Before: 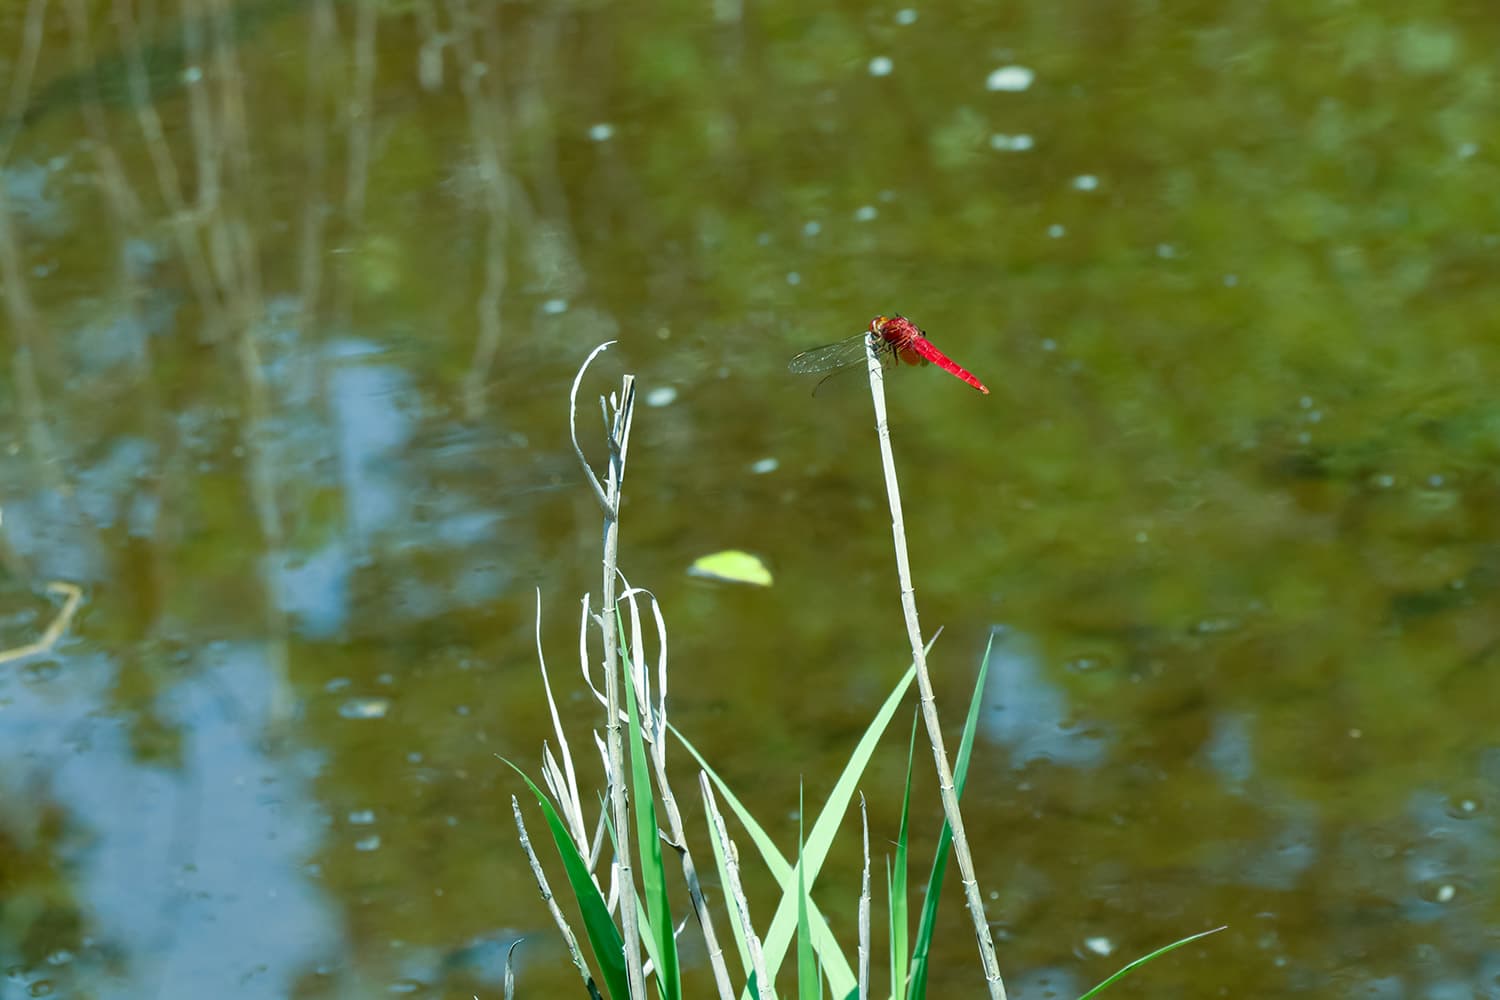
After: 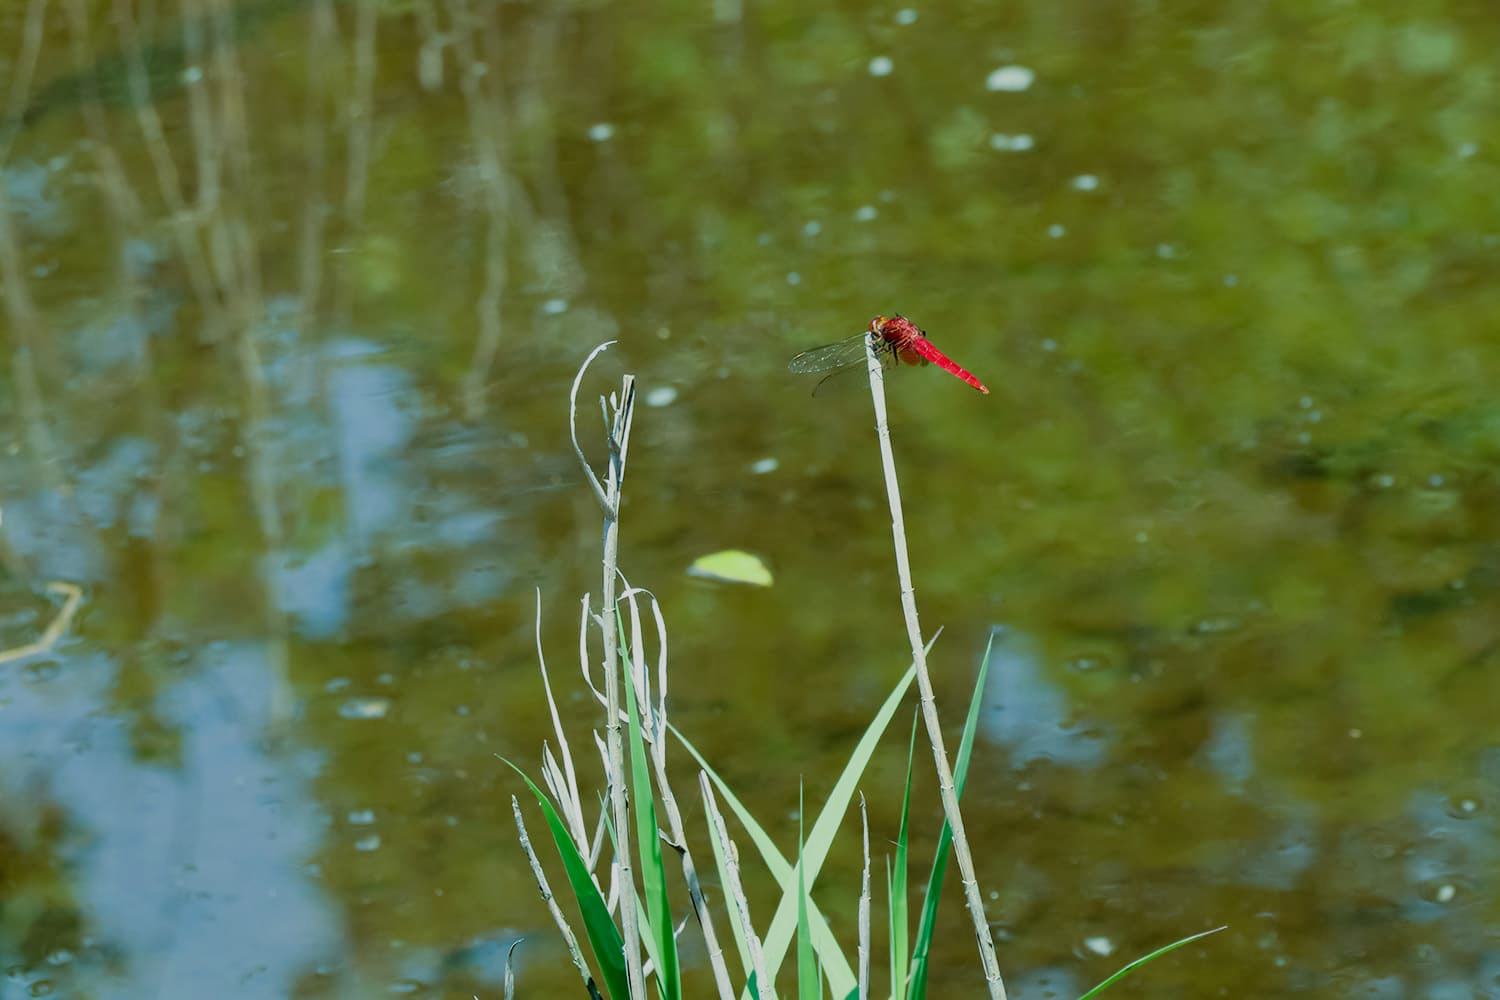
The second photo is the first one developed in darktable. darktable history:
filmic rgb: black relative exposure -7.65 EV, white relative exposure 4.56 EV, hardness 3.61
color balance rgb: on, module defaults
